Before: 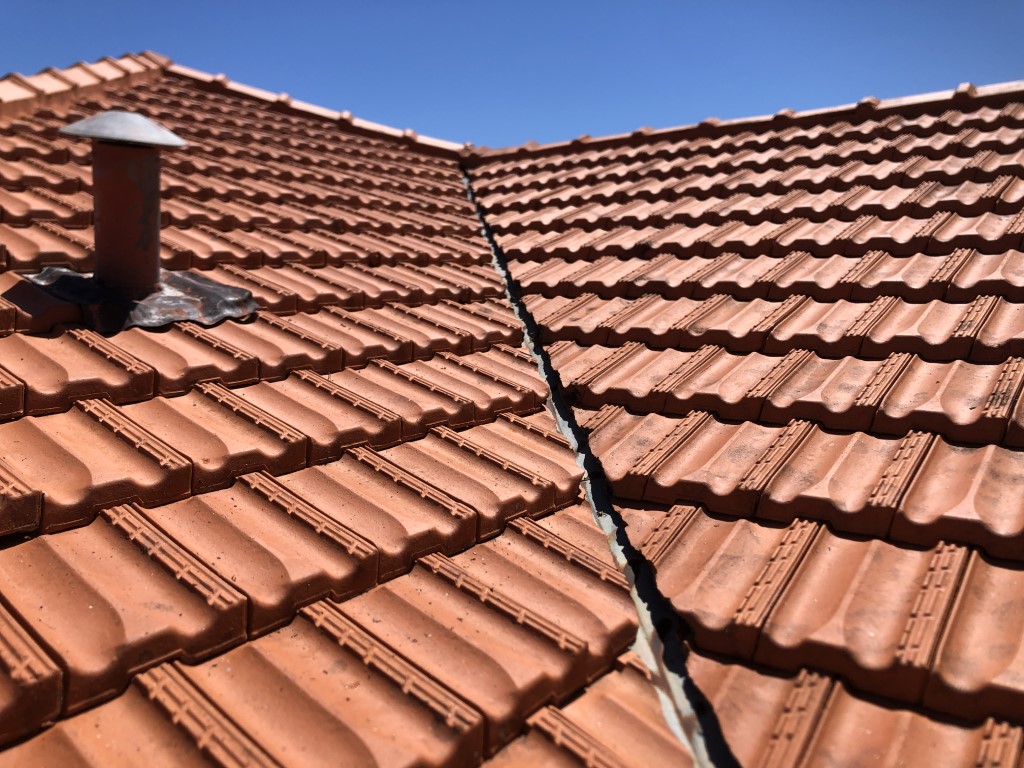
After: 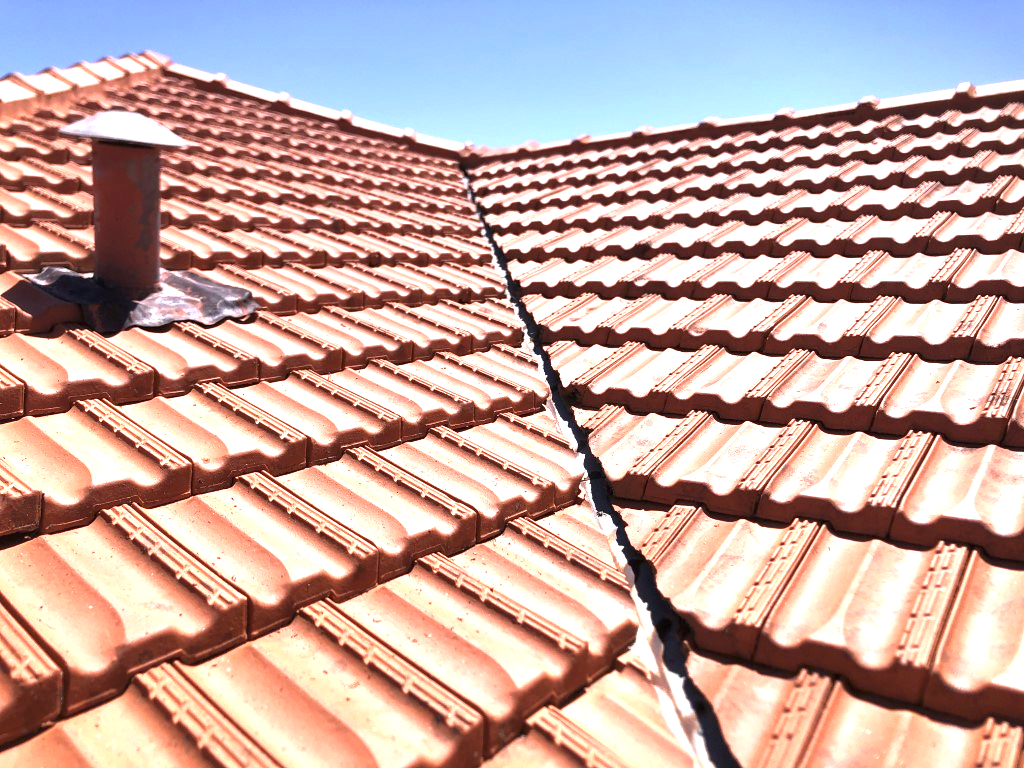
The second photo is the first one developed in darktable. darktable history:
color calibration: illuminant F (fluorescent), F source F9 (Cool White Deluxe 4150 K) – high CRI, x 0.374, y 0.373, temperature 4158.34 K
color correction: highlights a* 12.23, highlights b* 5.41
exposure: black level correction 0, exposure 1.6 EV, compensate exposure bias true, compensate highlight preservation false
